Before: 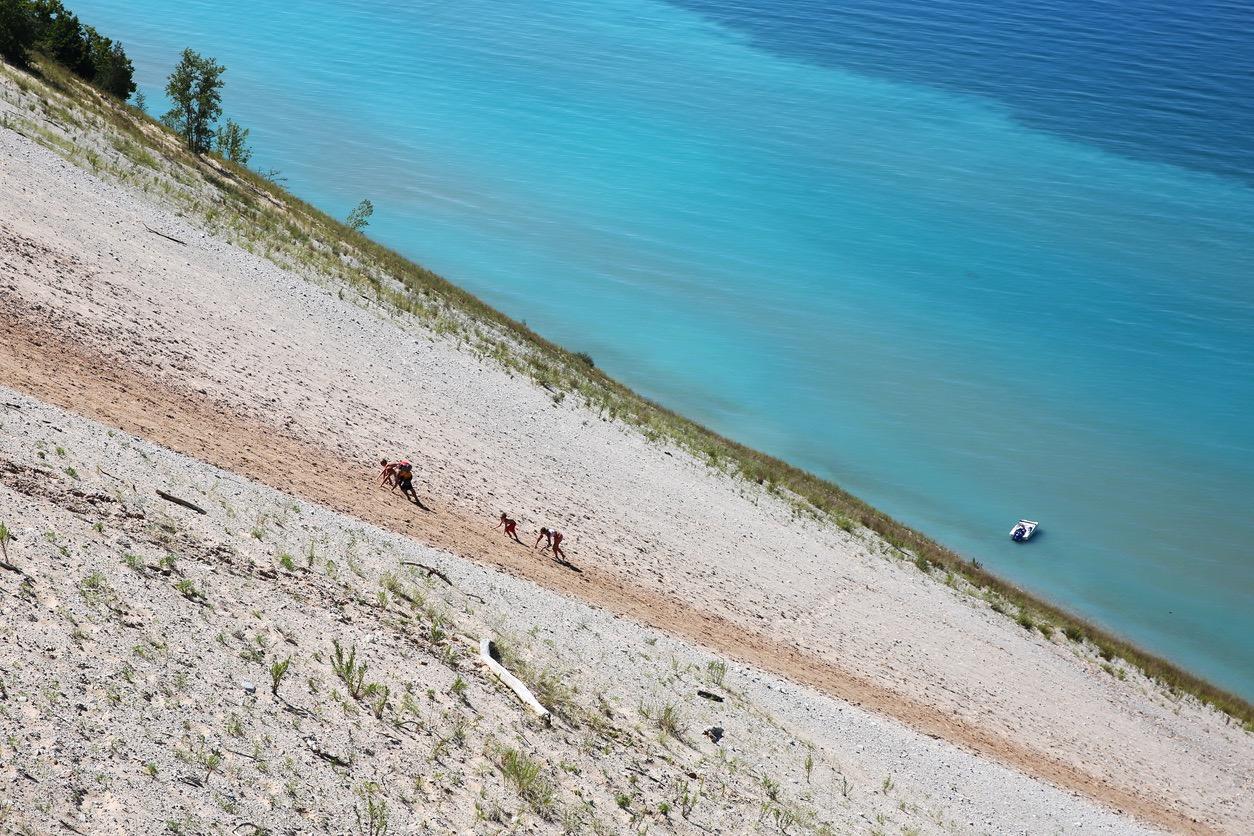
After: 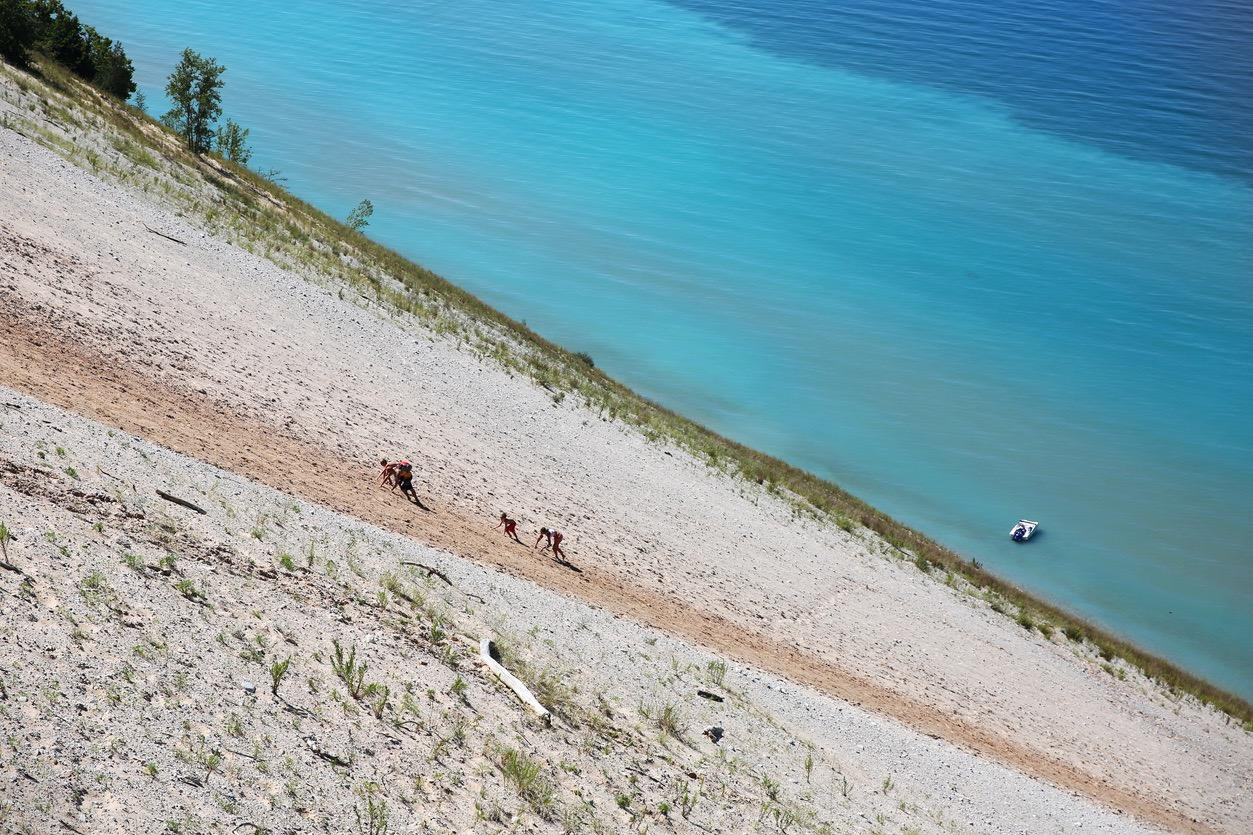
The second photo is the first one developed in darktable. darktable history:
vignetting: fall-off start 99.59%, unbound false
